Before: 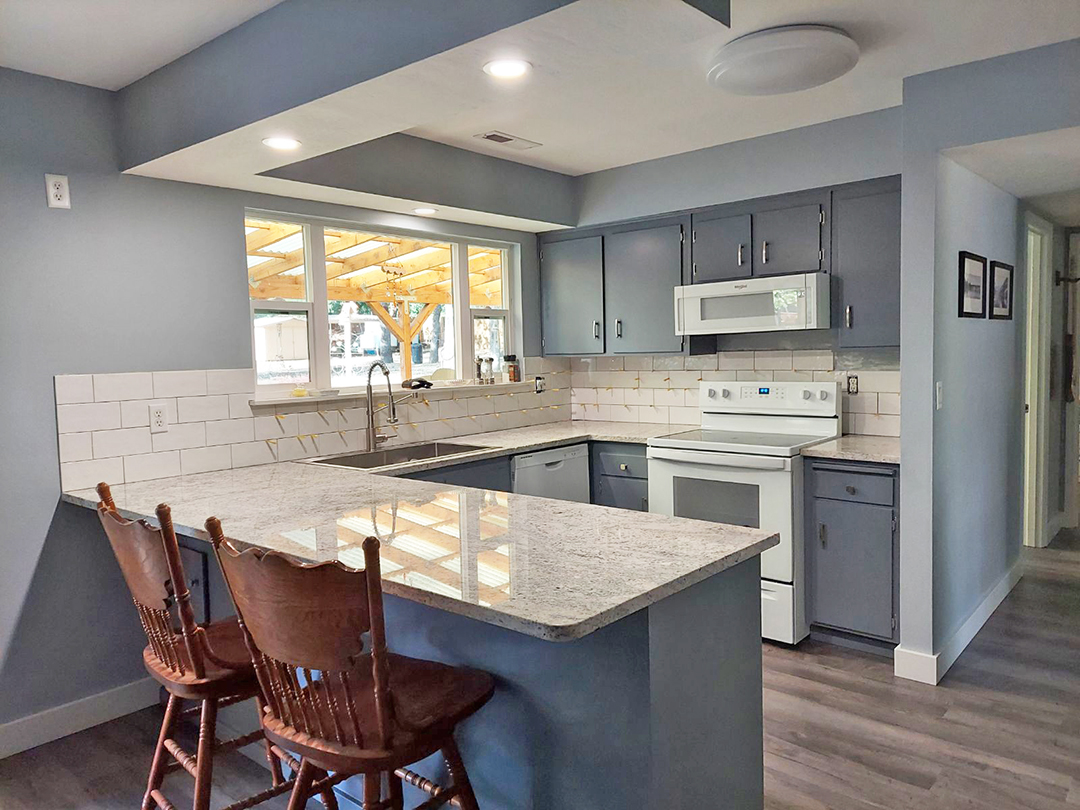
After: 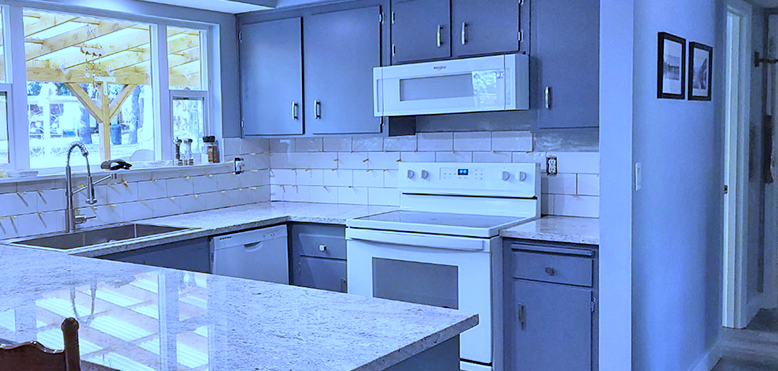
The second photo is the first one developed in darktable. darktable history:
white balance: red 0.766, blue 1.537
crop and rotate: left 27.938%, top 27.046%, bottom 27.046%
color zones: curves: ch2 [(0, 0.5) (0.143, 0.517) (0.286, 0.571) (0.429, 0.522) (0.571, 0.5) (0.714, 0.5) (0.857, 0.5) (1, 0.5)]
